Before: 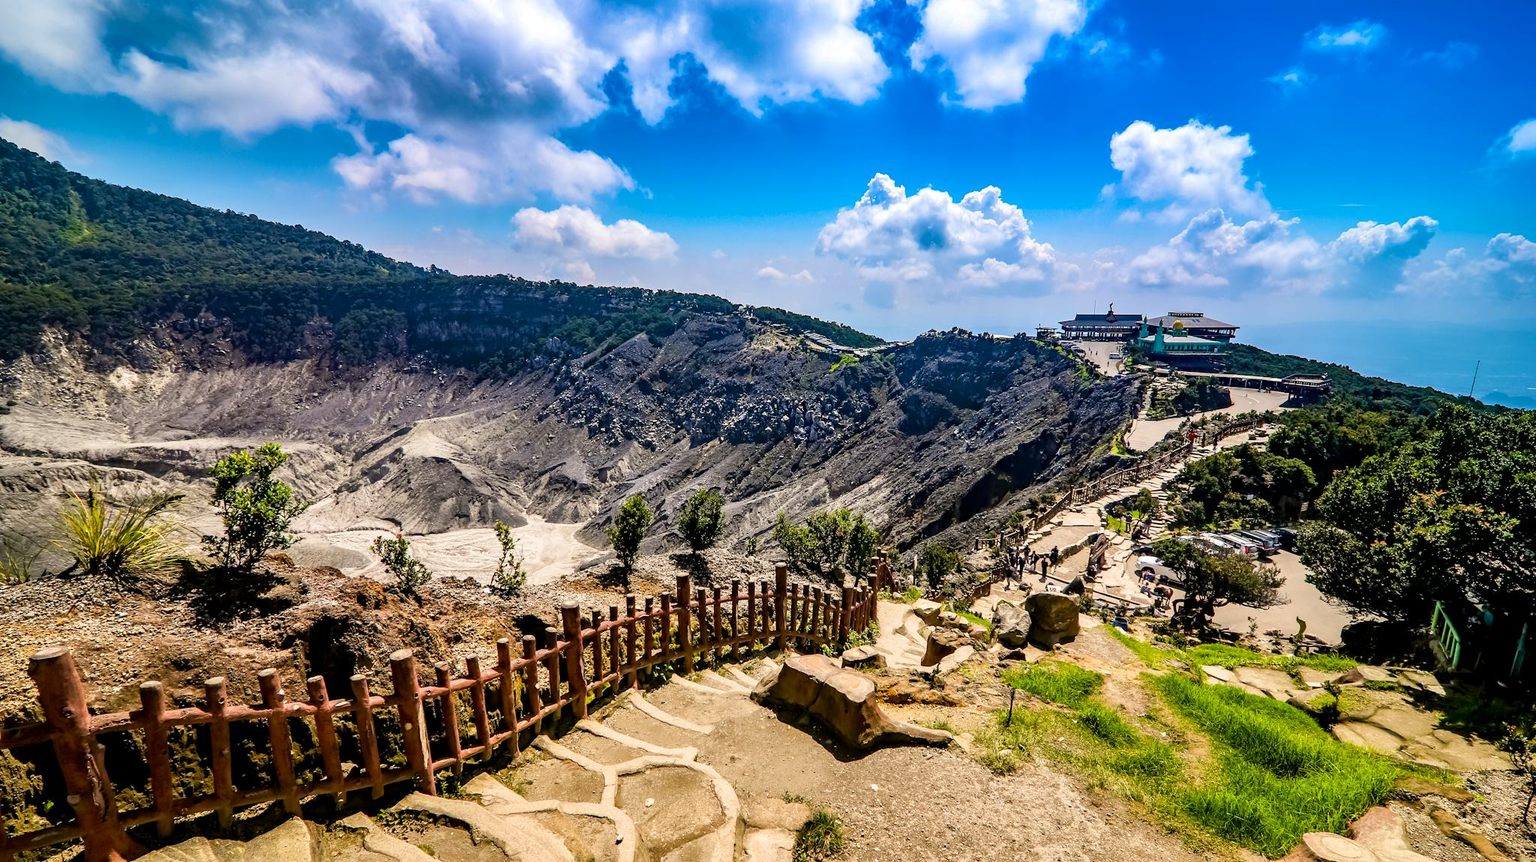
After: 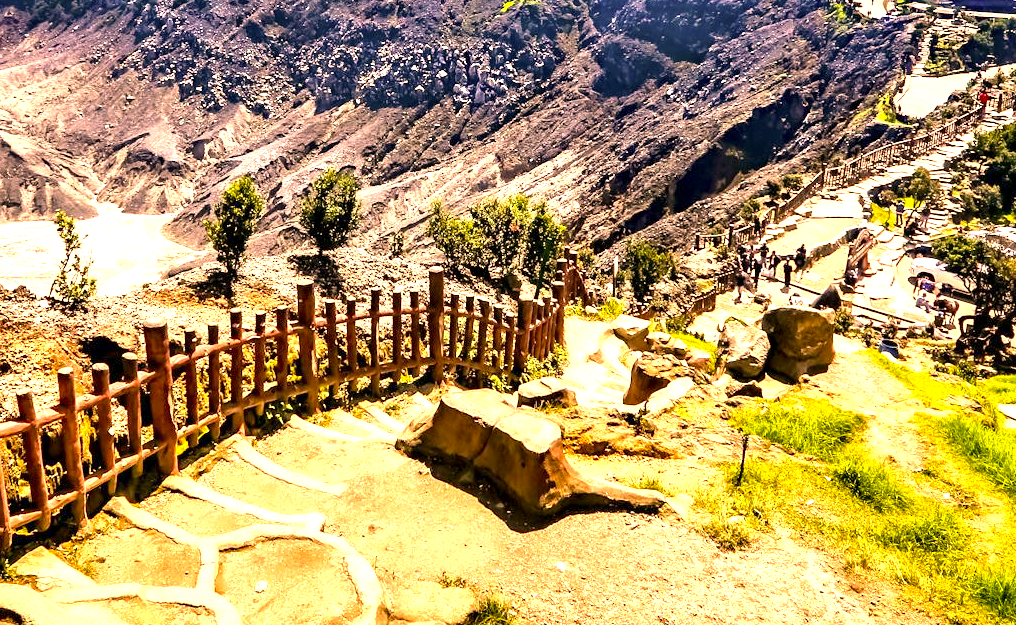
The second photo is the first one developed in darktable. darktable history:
color correction: highlights a* 21.81, highlights b* 21.71
exposure: black level correction 0, exposure 1.369 EV, compensate exposure bias true, compensate highlight preservation false
contrast equalizer: y [[0.514, 0.573, 0.581, 0.508, 0.5, 0.5], [0.5 ×6], [0.5 ×6], [0 ×6], [0 ×6]], mix 0.301
crop: left 29.545%, top 42.107%, right 20.835%, bottom 3.508%
